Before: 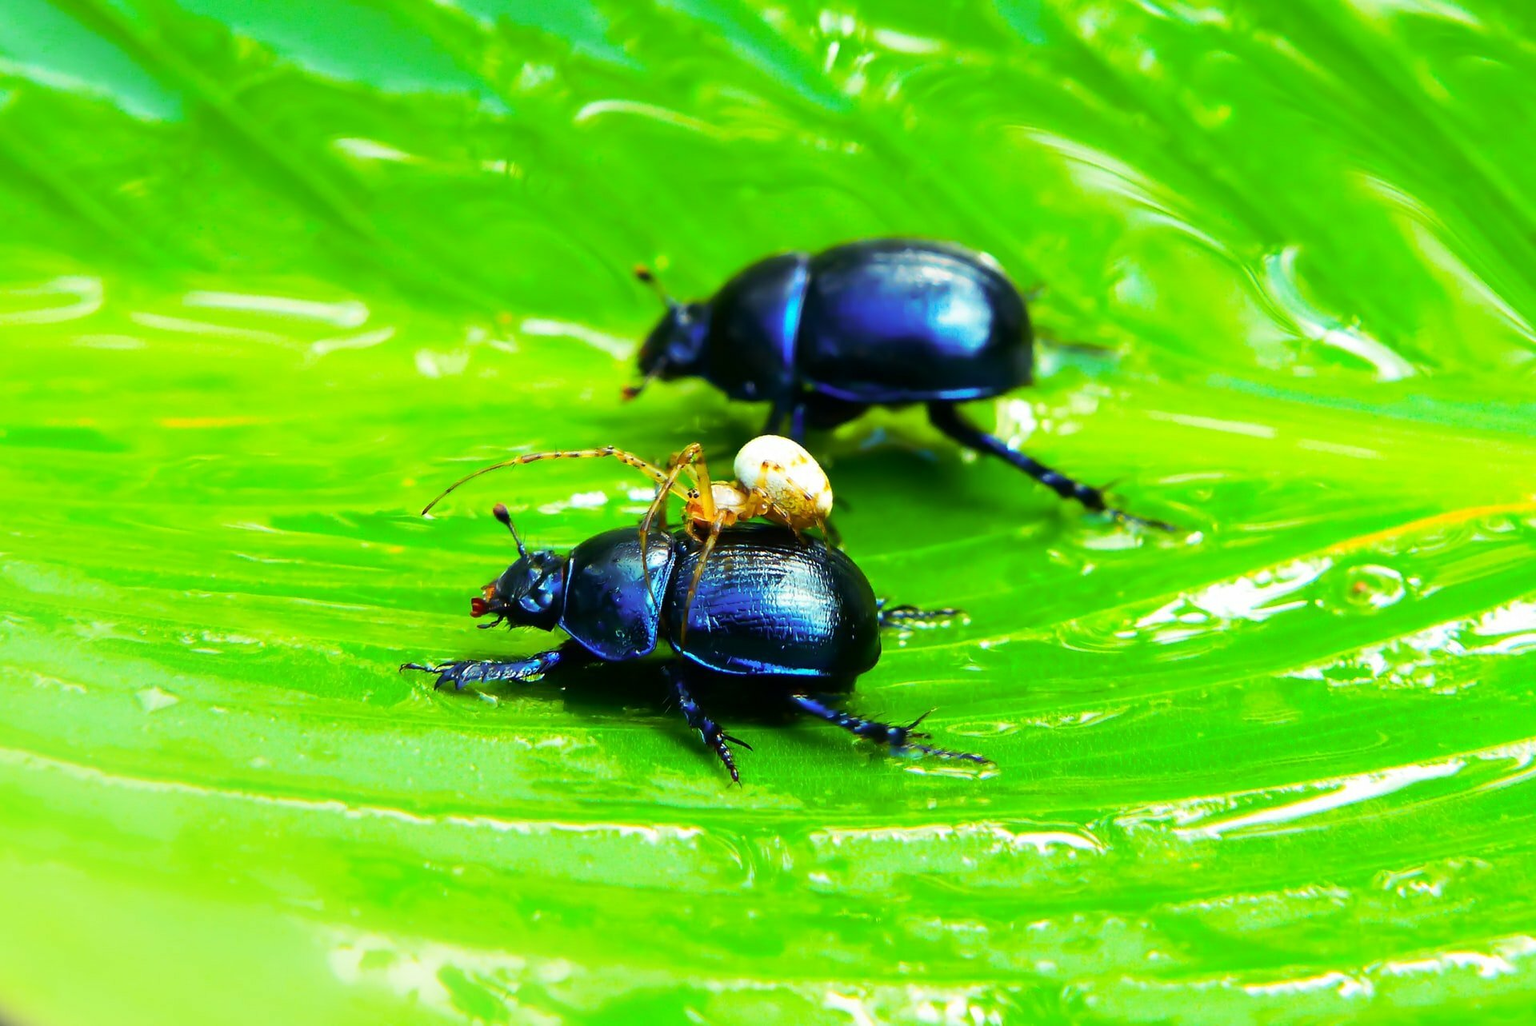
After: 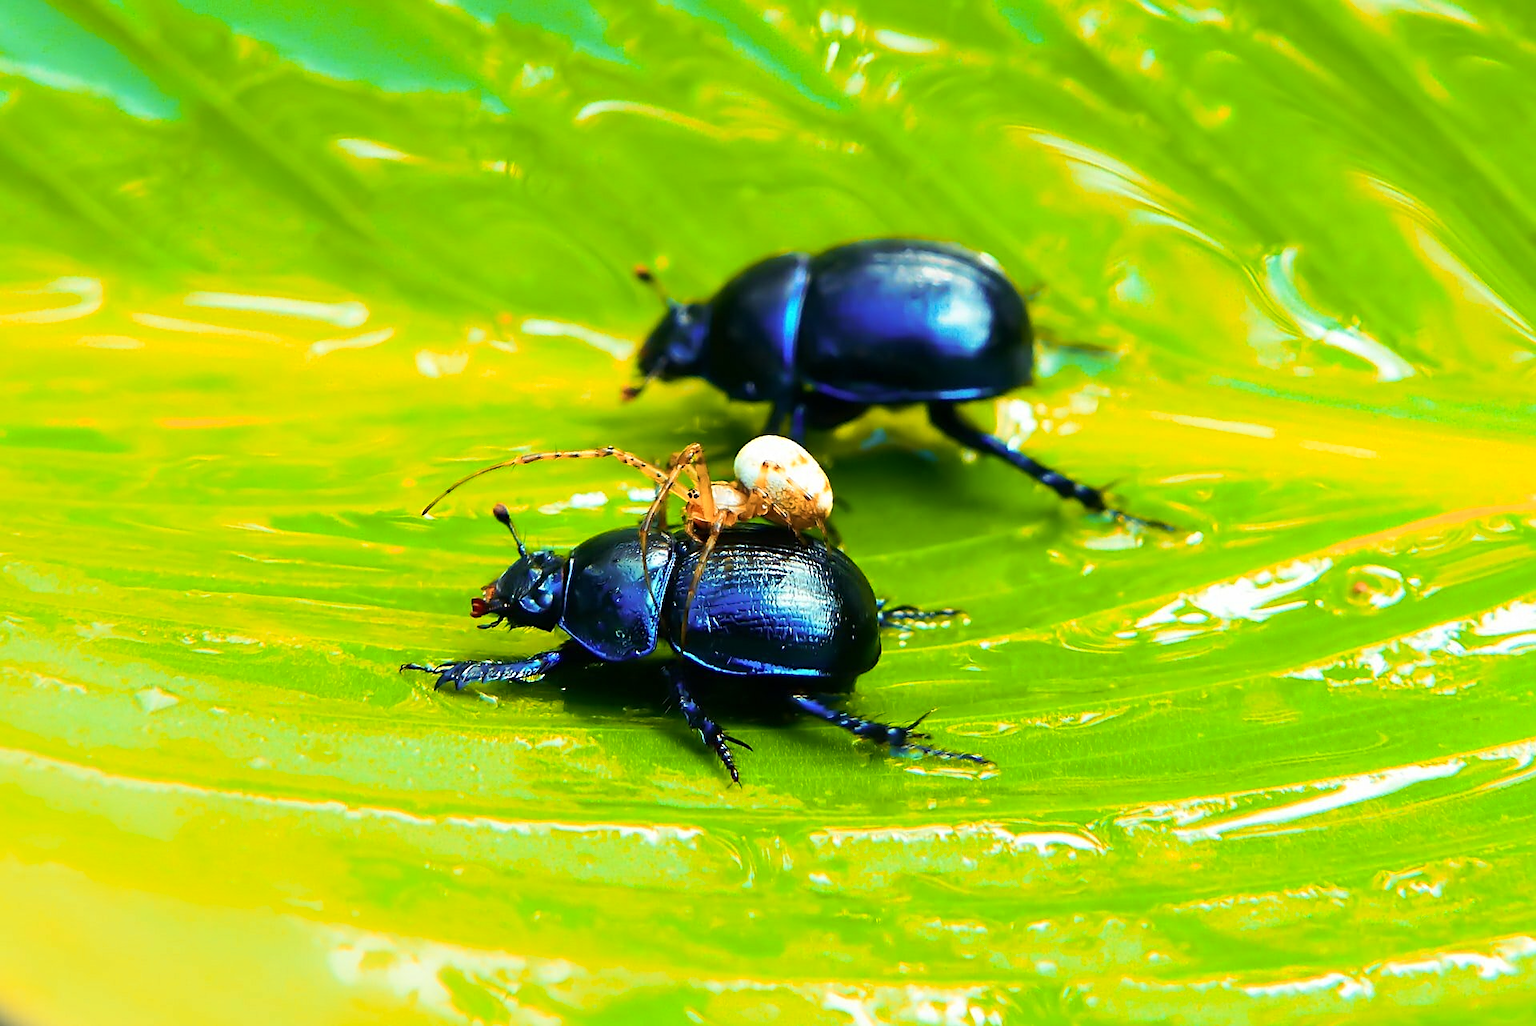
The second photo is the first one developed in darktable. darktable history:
sharpen: on, module defaults
color zones: curves: ch2 [(0, 0.5) (0.143, 0.5) (0.286, 0.416) (0.429, 0.5) (0.571, 0.5) (0.714, 0.5) (0.857, 0.5) (1, 0.5)]
